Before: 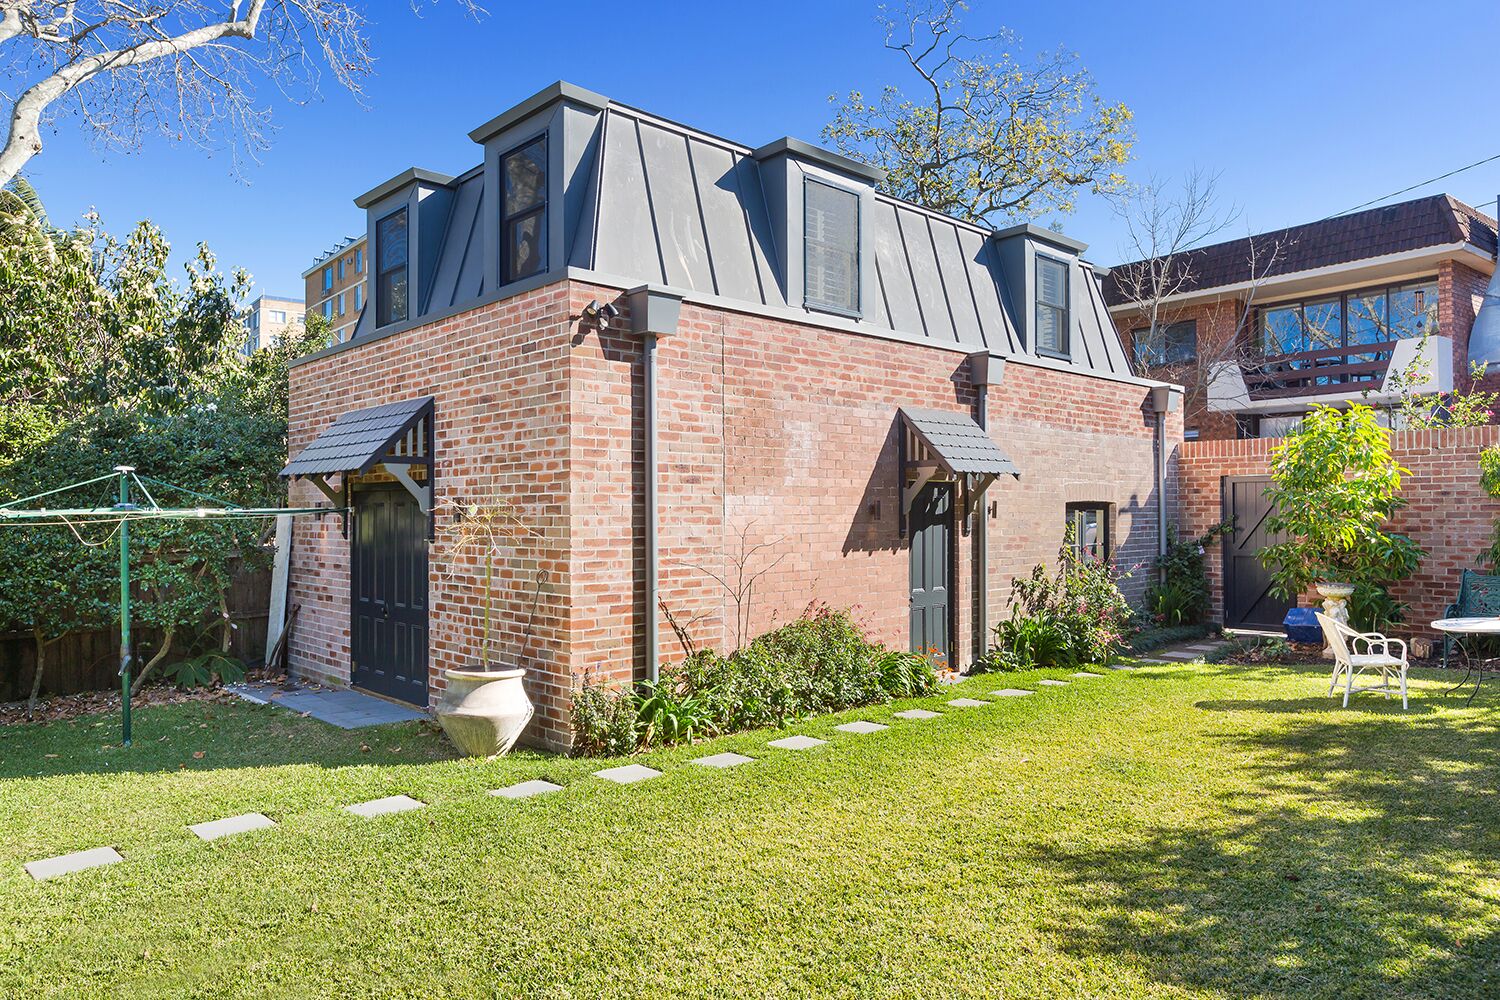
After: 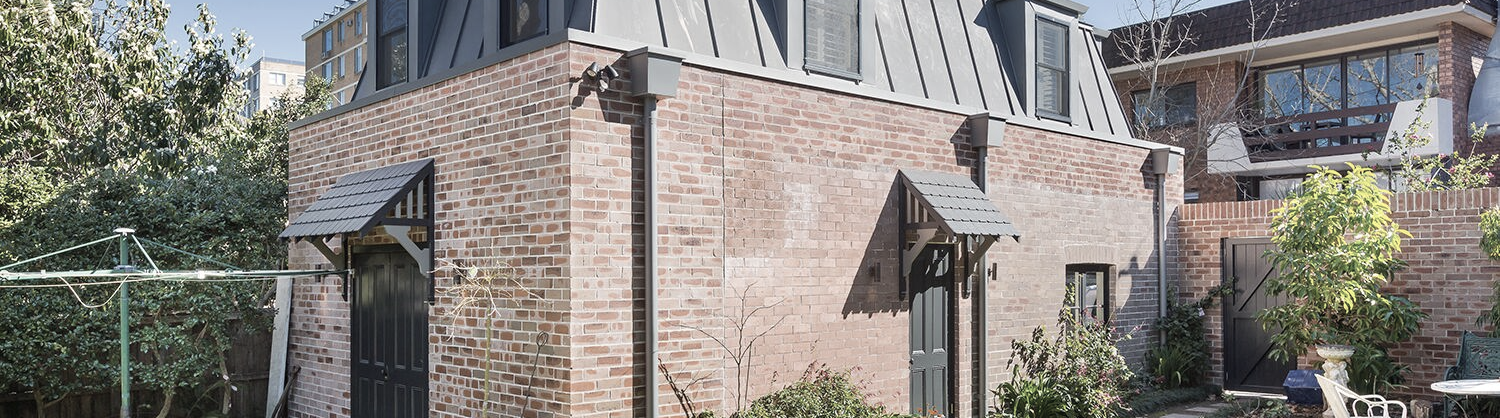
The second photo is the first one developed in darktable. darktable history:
crop and rotate: top 23.84%, bottom 34.294%
color correction: saturation 0.5
